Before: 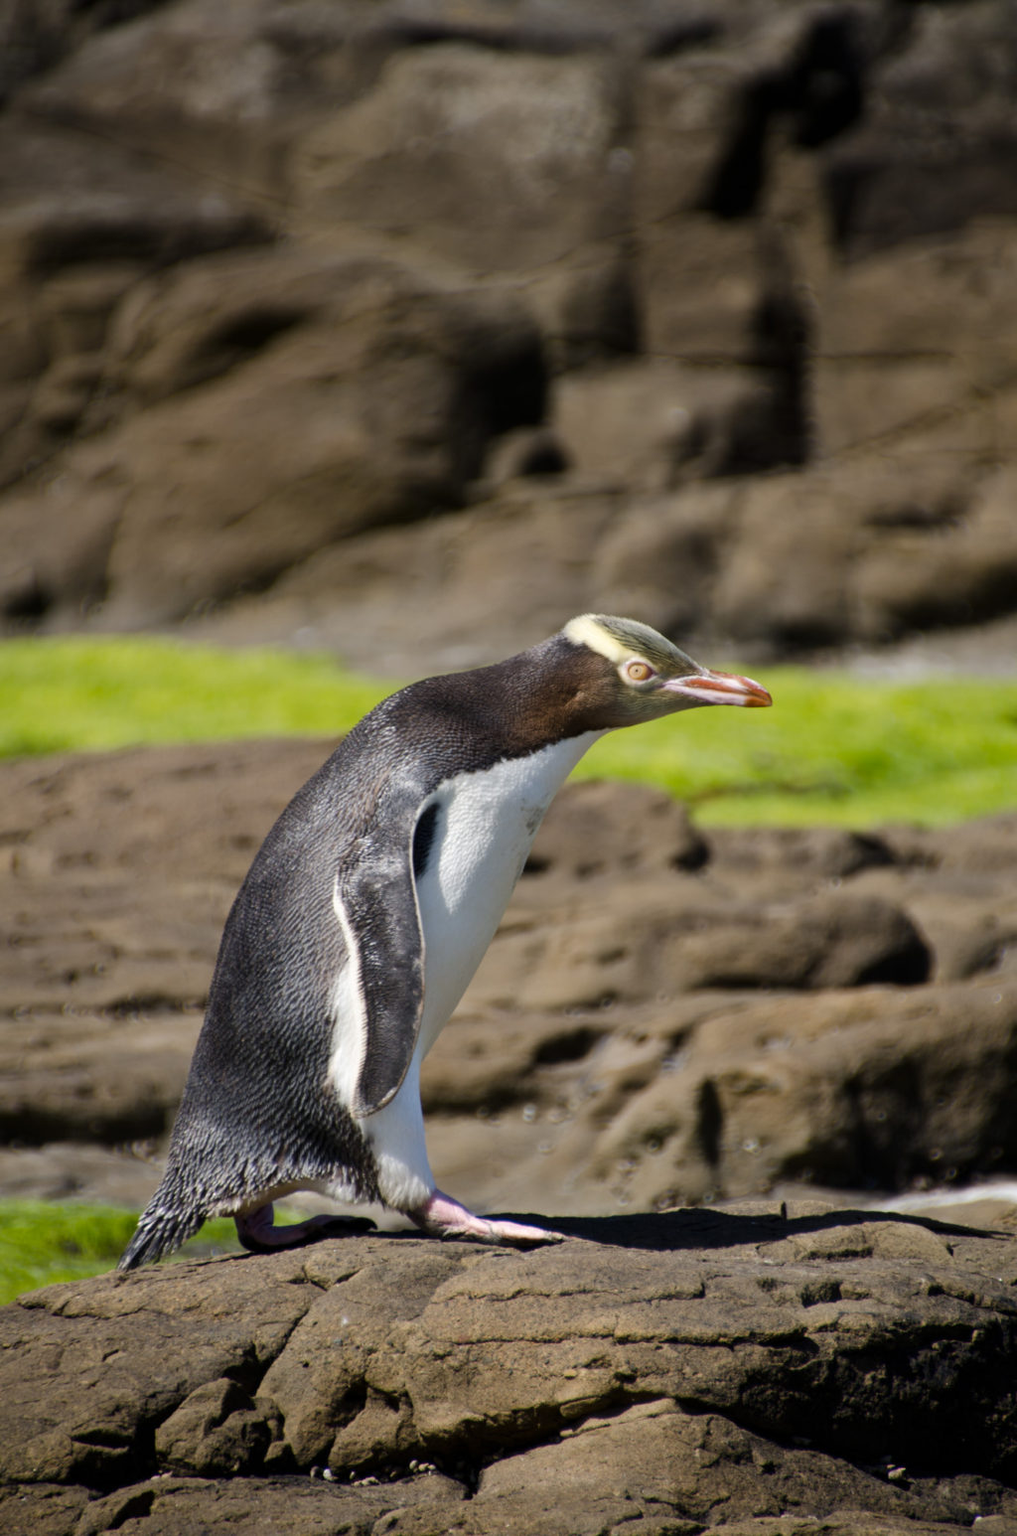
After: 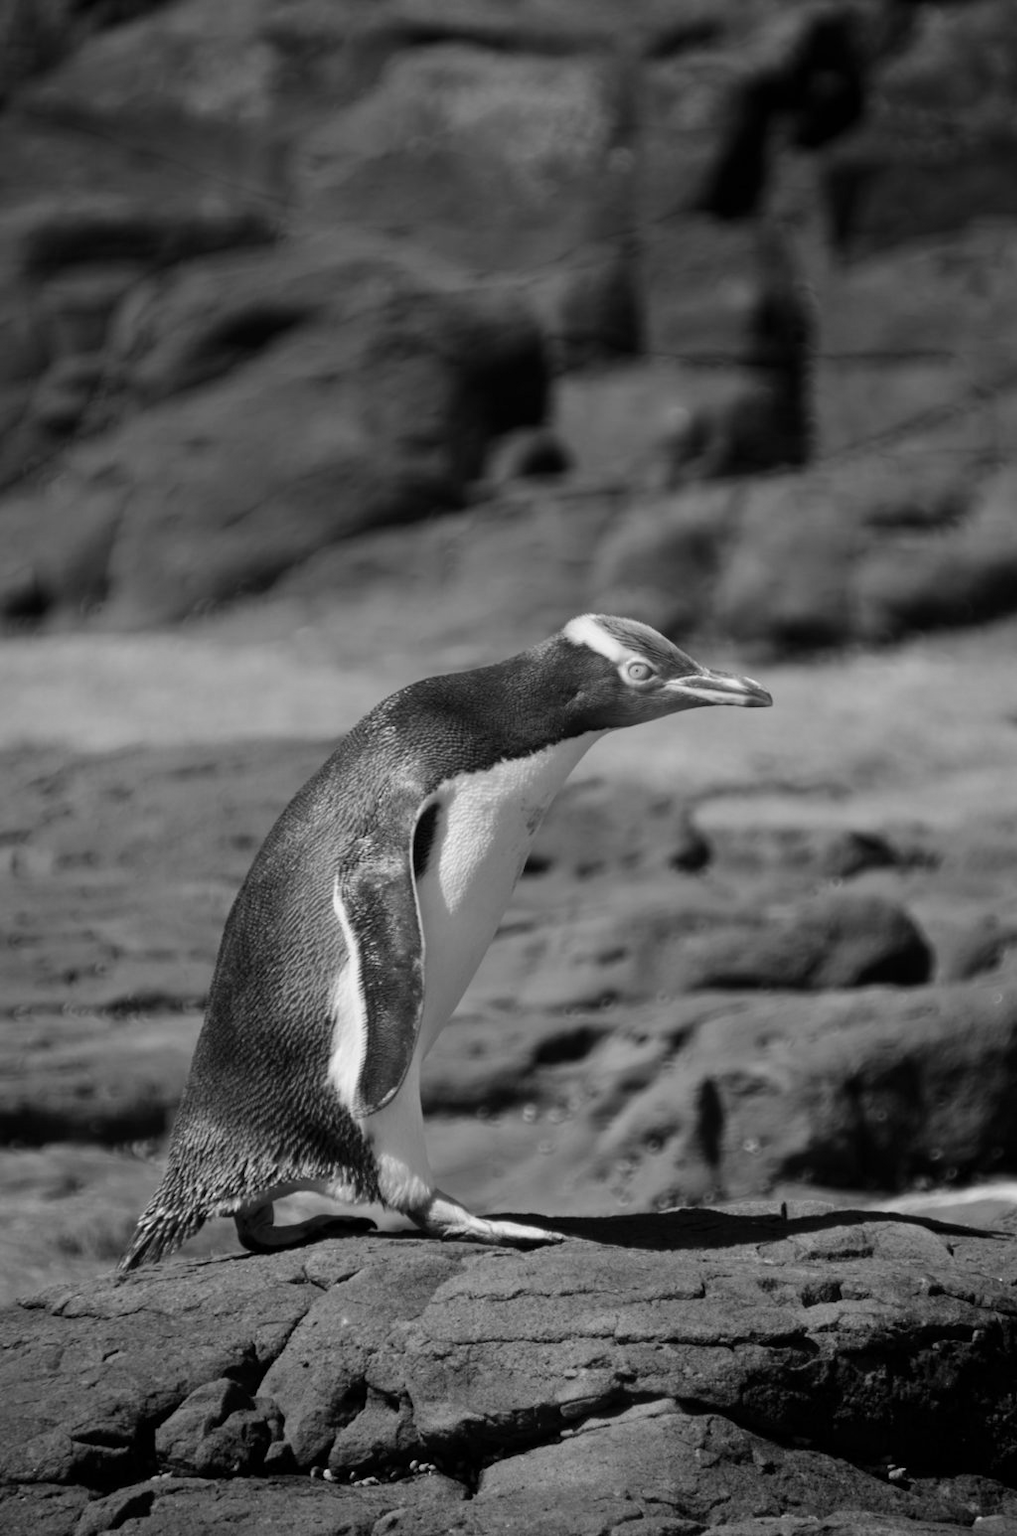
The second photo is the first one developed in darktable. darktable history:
white balance: red 0.766, blue 1.537
monochrome: a 32, b 64, size 2.3
